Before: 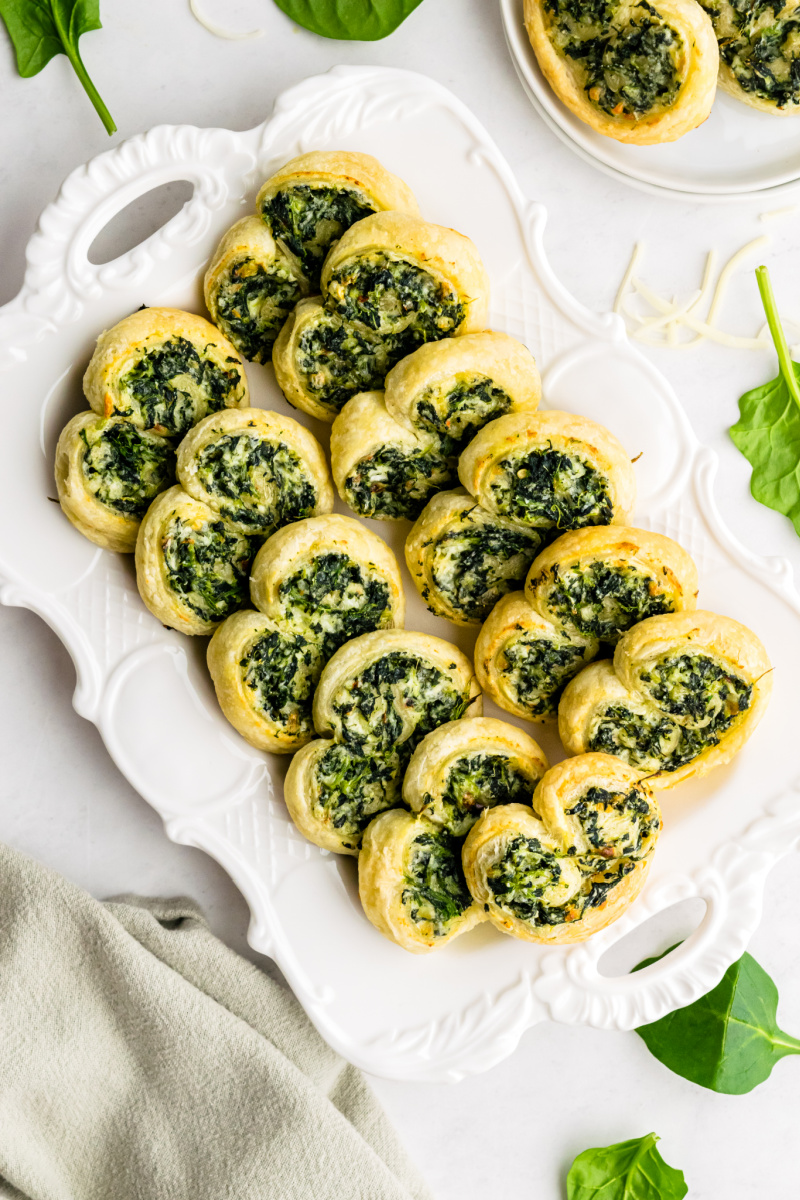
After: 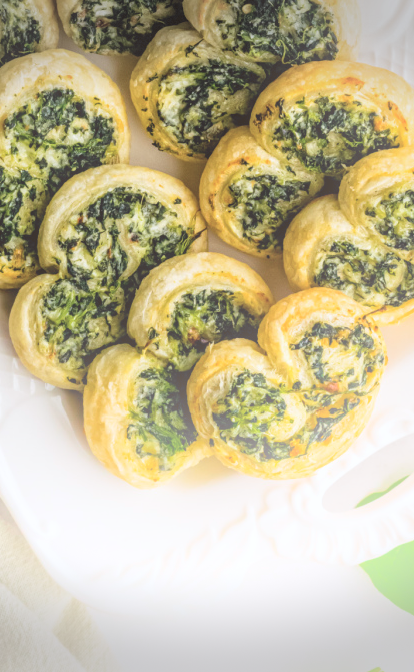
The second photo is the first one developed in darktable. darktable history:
bloom: on, module defaults
crop: left 34.479%, top 38.822%, right 13.718%, bottom 5.172%
color balance rgb: shadows lift › hue 87.51°, highlights gain › chroma 1.62%, highlights gain › hue 55.1°, global offset › chroma 0.06%, global offset › hue 253.66°, linear chroma grading › global chroma 0.5%
vignetting: fall-off start 100%, brightness -0.406, saturation -0.3, width/height ratio 1.324, dithering 8-bit output, unbound false
color correction: highlights a* -3.28, highlights b* -6.24, shadows a* 3.1, shadows b* 5.19
shadows and highlights: shadows -20, white point adjustment -2, highlights -35
contrast brightness saturation: saturation -0.17
local contrast: on, module defaults
